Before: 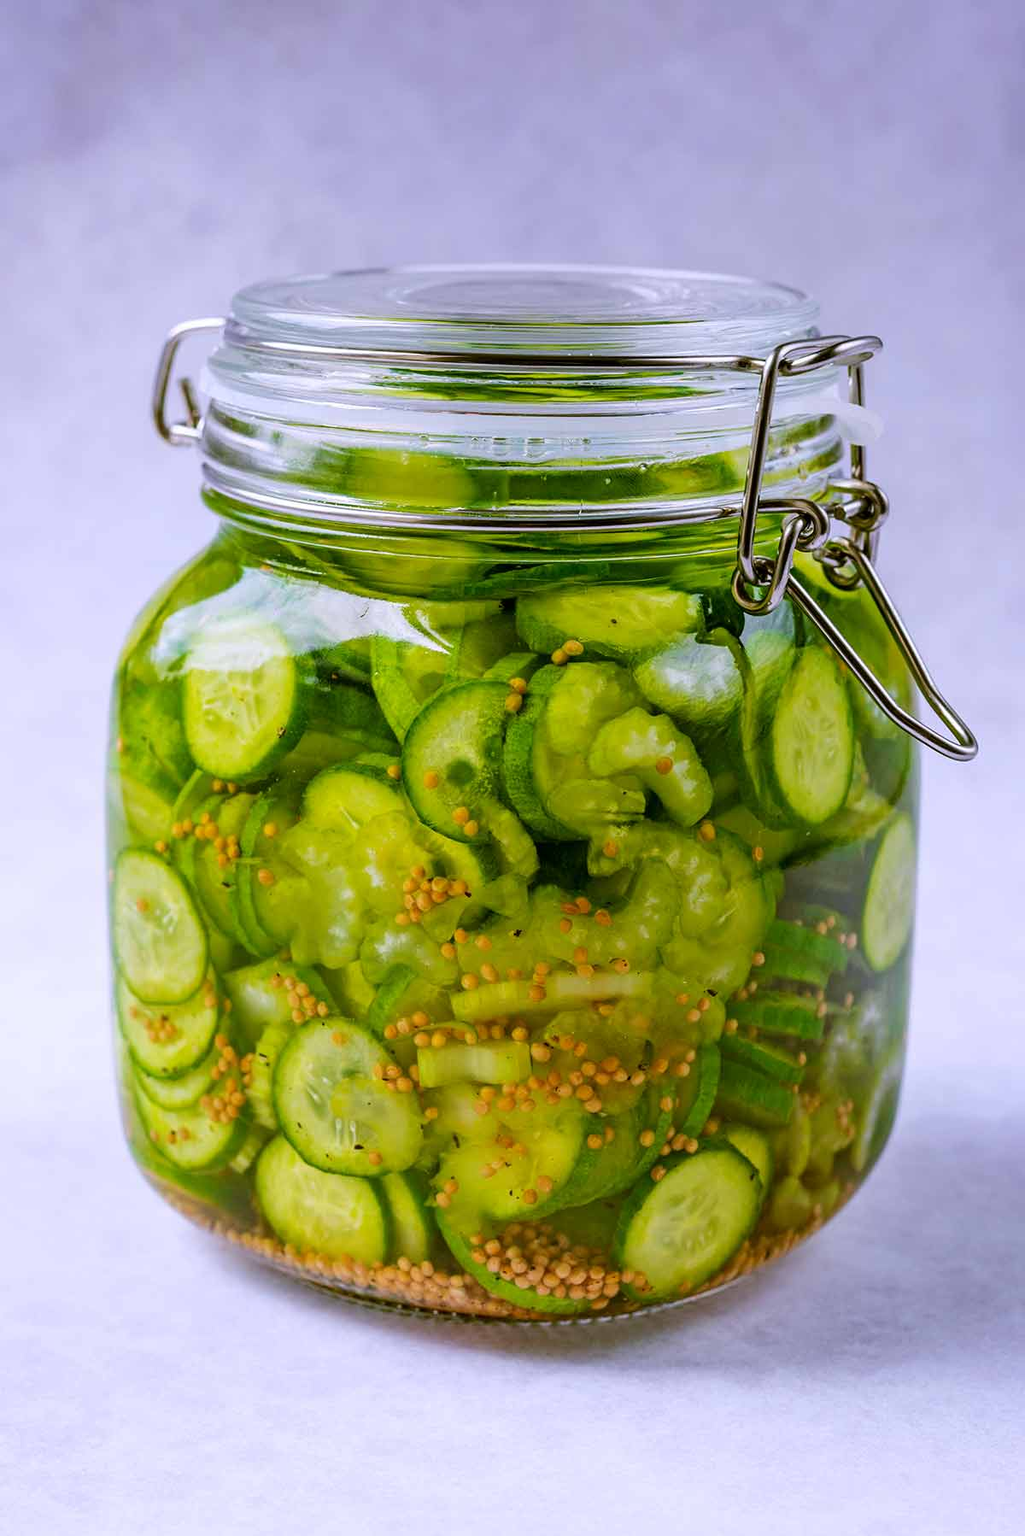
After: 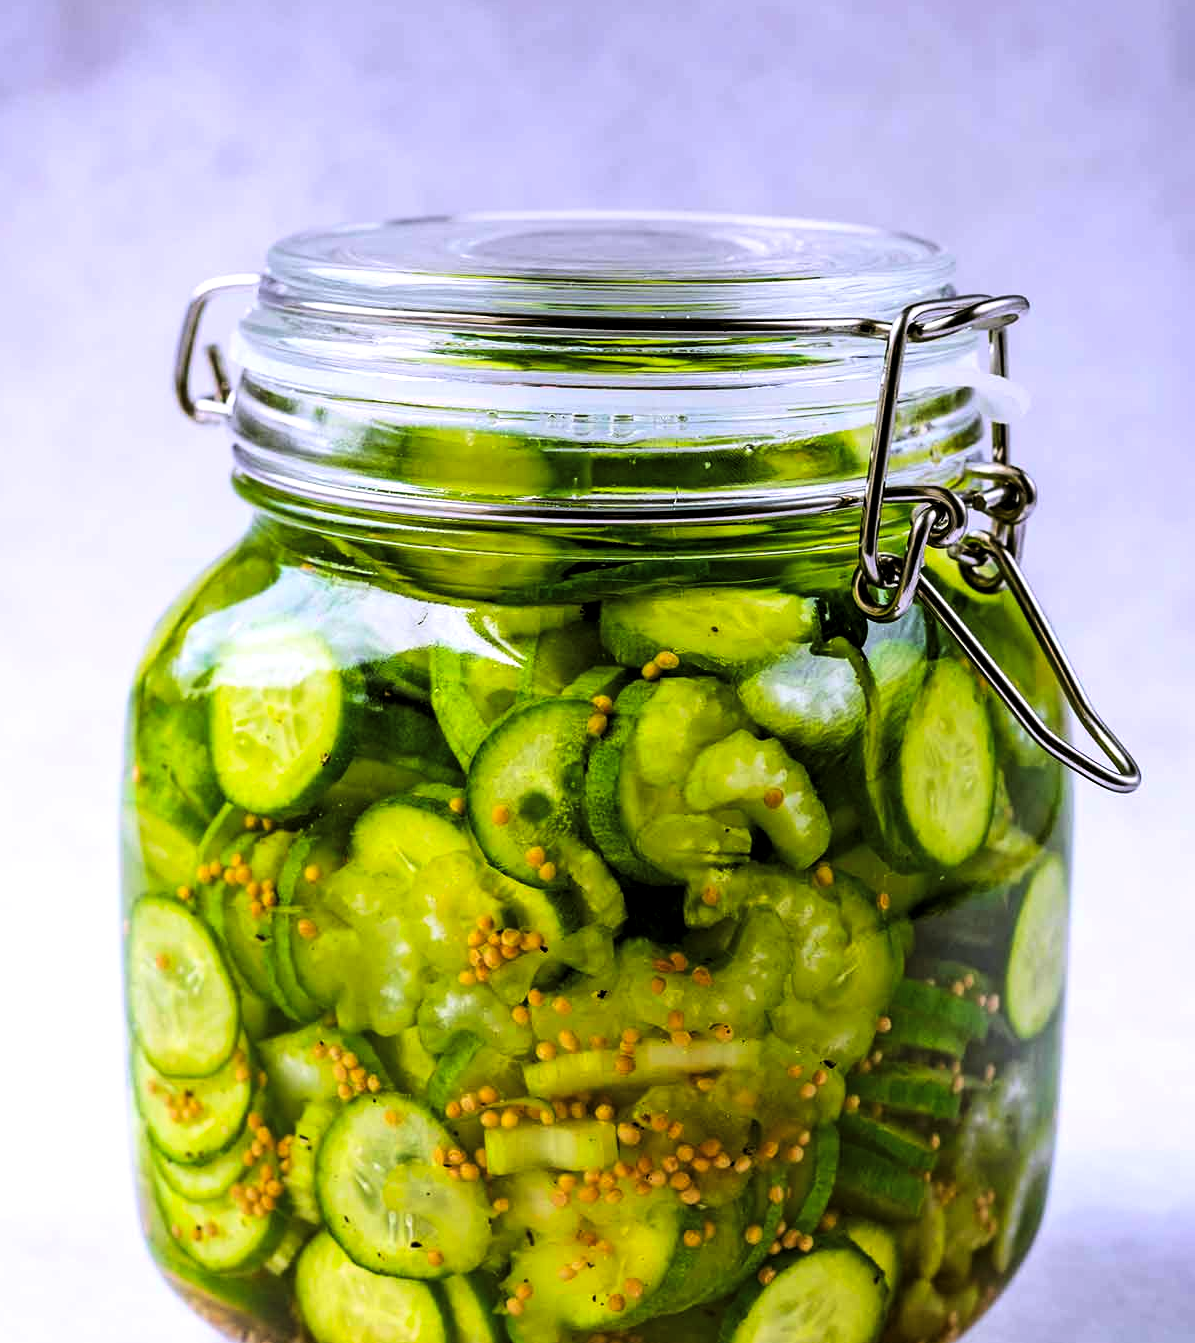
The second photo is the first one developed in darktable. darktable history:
crop: left 0.387%, top 5.469%, bottom 19.809%
levels: levels [0.101, 0.578, 0.953]
contrast brightness saturation: contrast 0.2, brightness 0.16, saturation 0.22
white balance: red 1, blue 1
